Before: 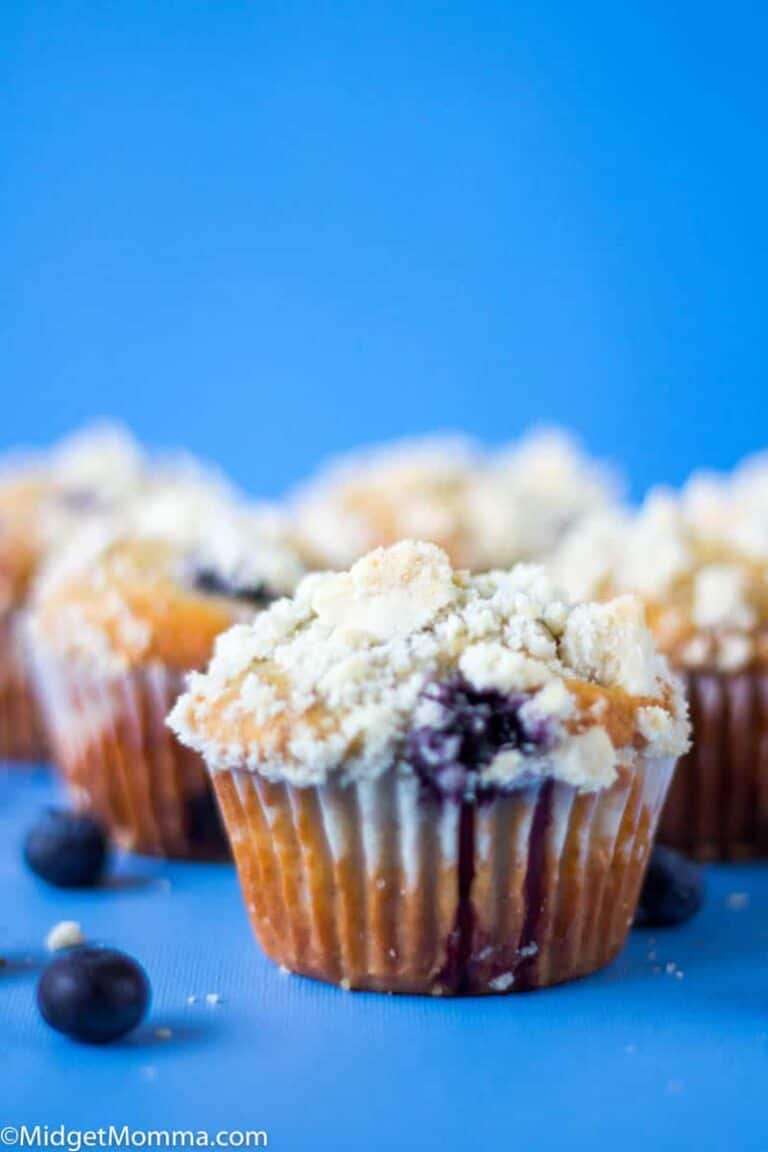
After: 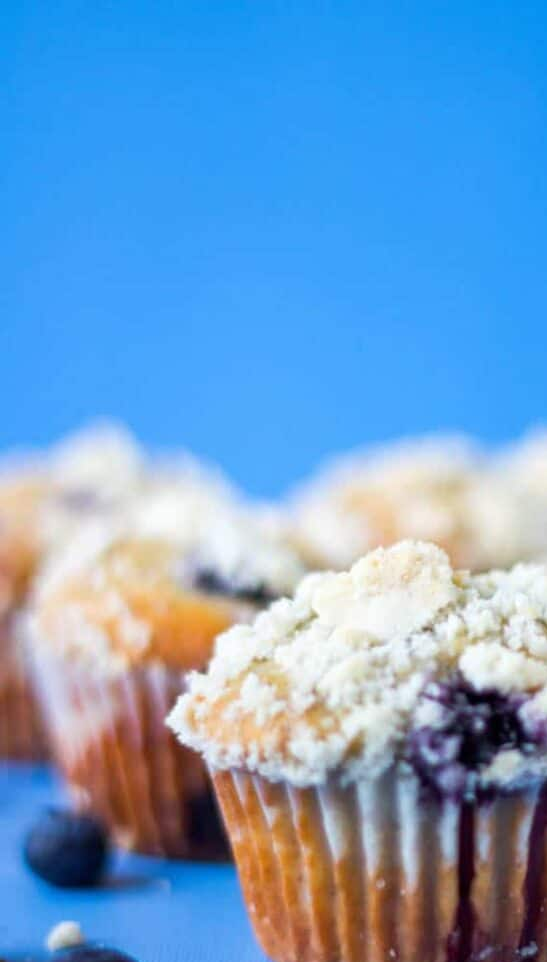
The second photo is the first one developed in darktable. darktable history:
crop: right 28.761%, bottom 16.481%
